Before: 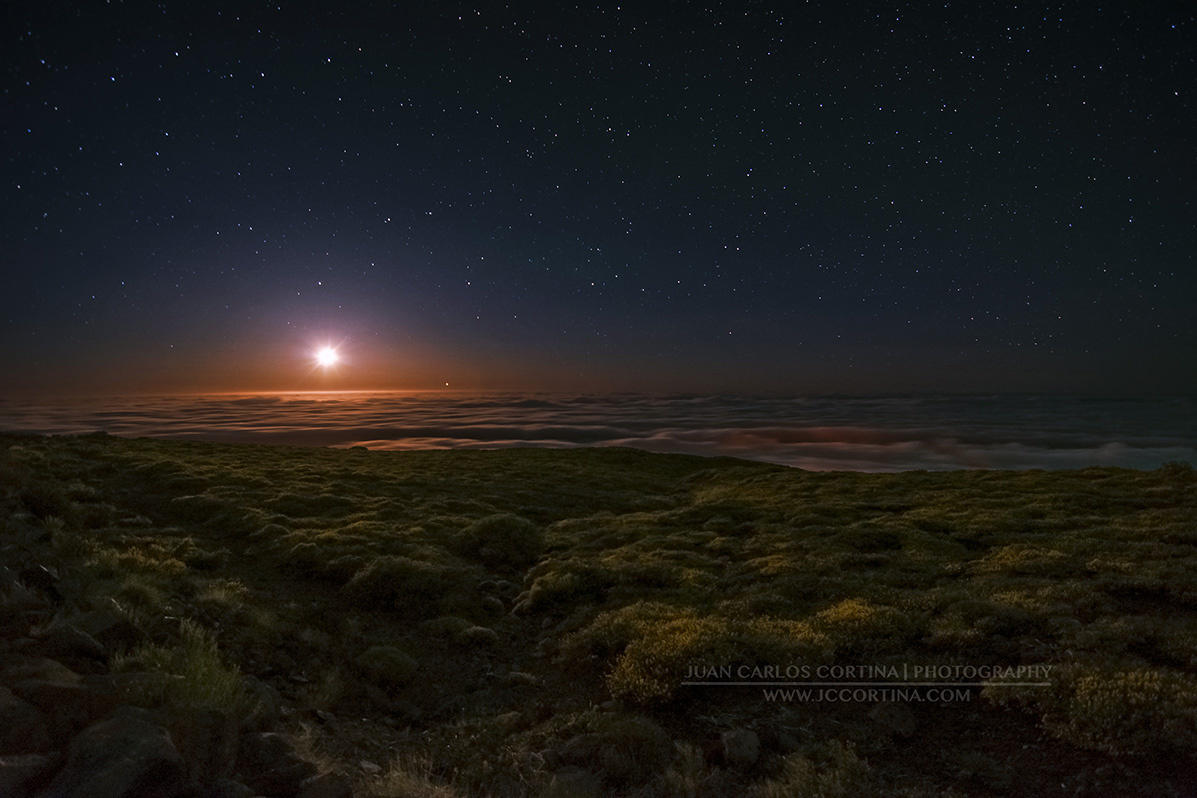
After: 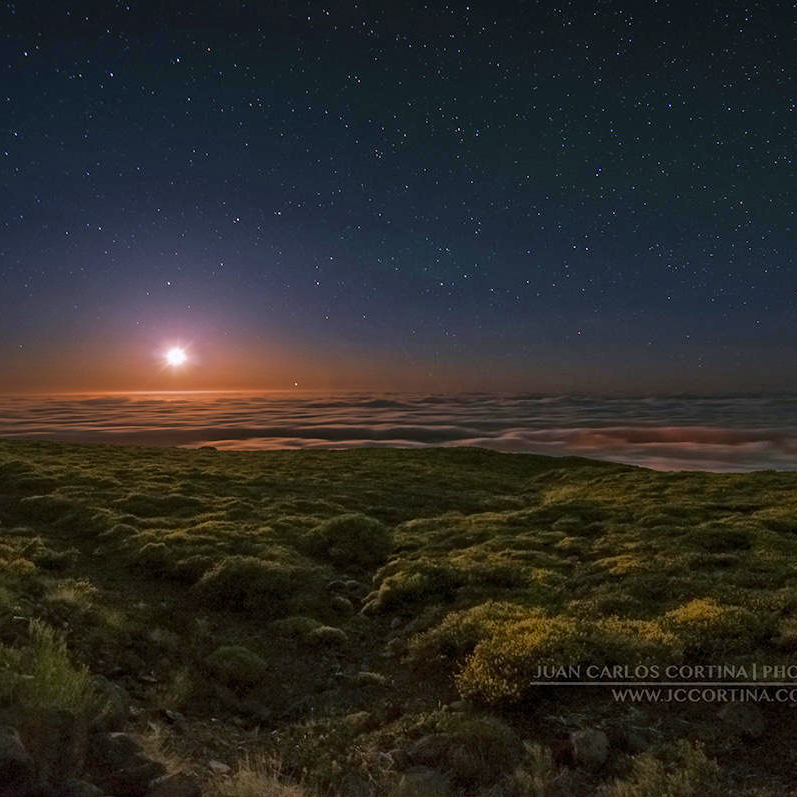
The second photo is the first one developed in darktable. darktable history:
crop and rotate: left 12.648%, right 20.685%
velvia: strength 9.25%
shadows and highlights: on, module defaults
